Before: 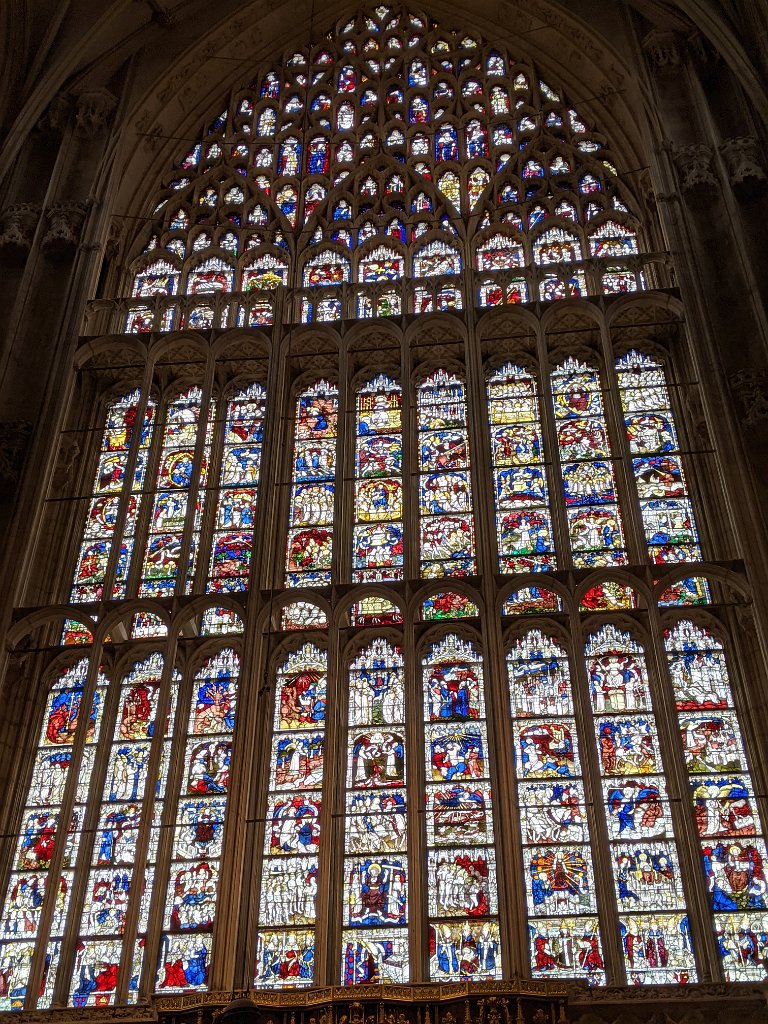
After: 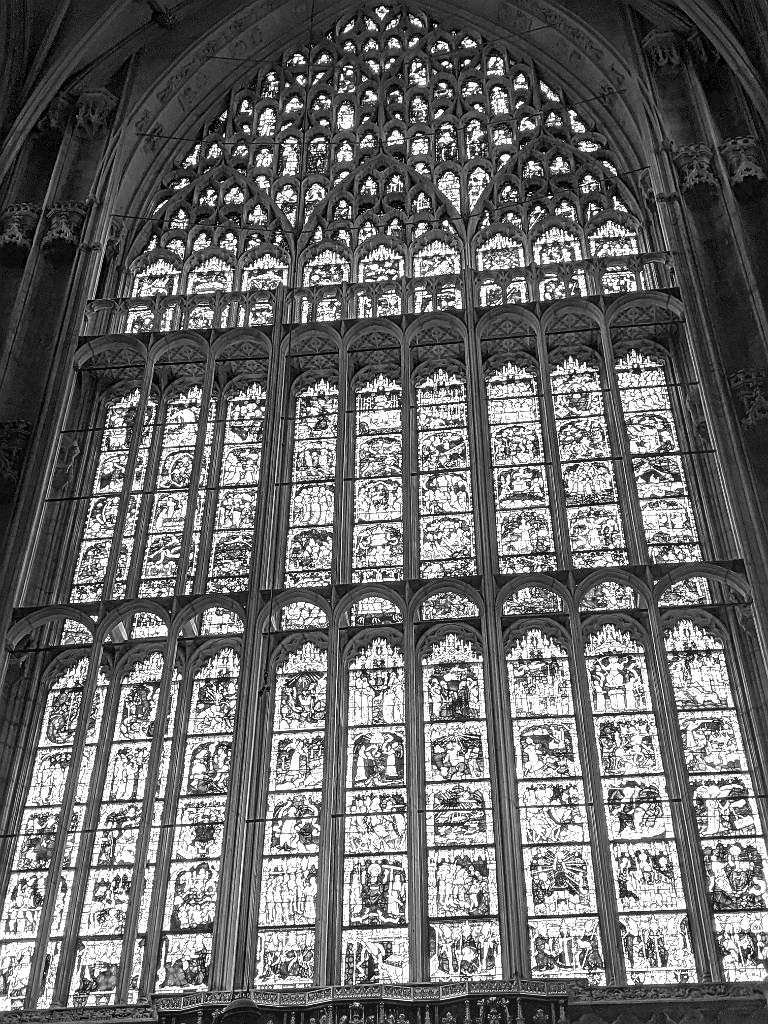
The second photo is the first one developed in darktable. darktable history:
sharpen: on, module defaults
exposure: black level correction 0, exposure 1.2 EV, compensate exposure bias true, compensate highlight preservation false
monochrome: on, module defaults
local contrast: on, module defaults
color balance rgb: linear chroma grading › shadows 16%, perceptual saturation grading › global saturation 8%, perceptual saturation grading › shadows 4%, perceptual brilliance grading › global brilliance 2%, perceptual brilliance grading › highlights 8%, perceptual brilliance grading › shadows -4%, global vibrance 16%, saturation formula JzAzBz (2021)
